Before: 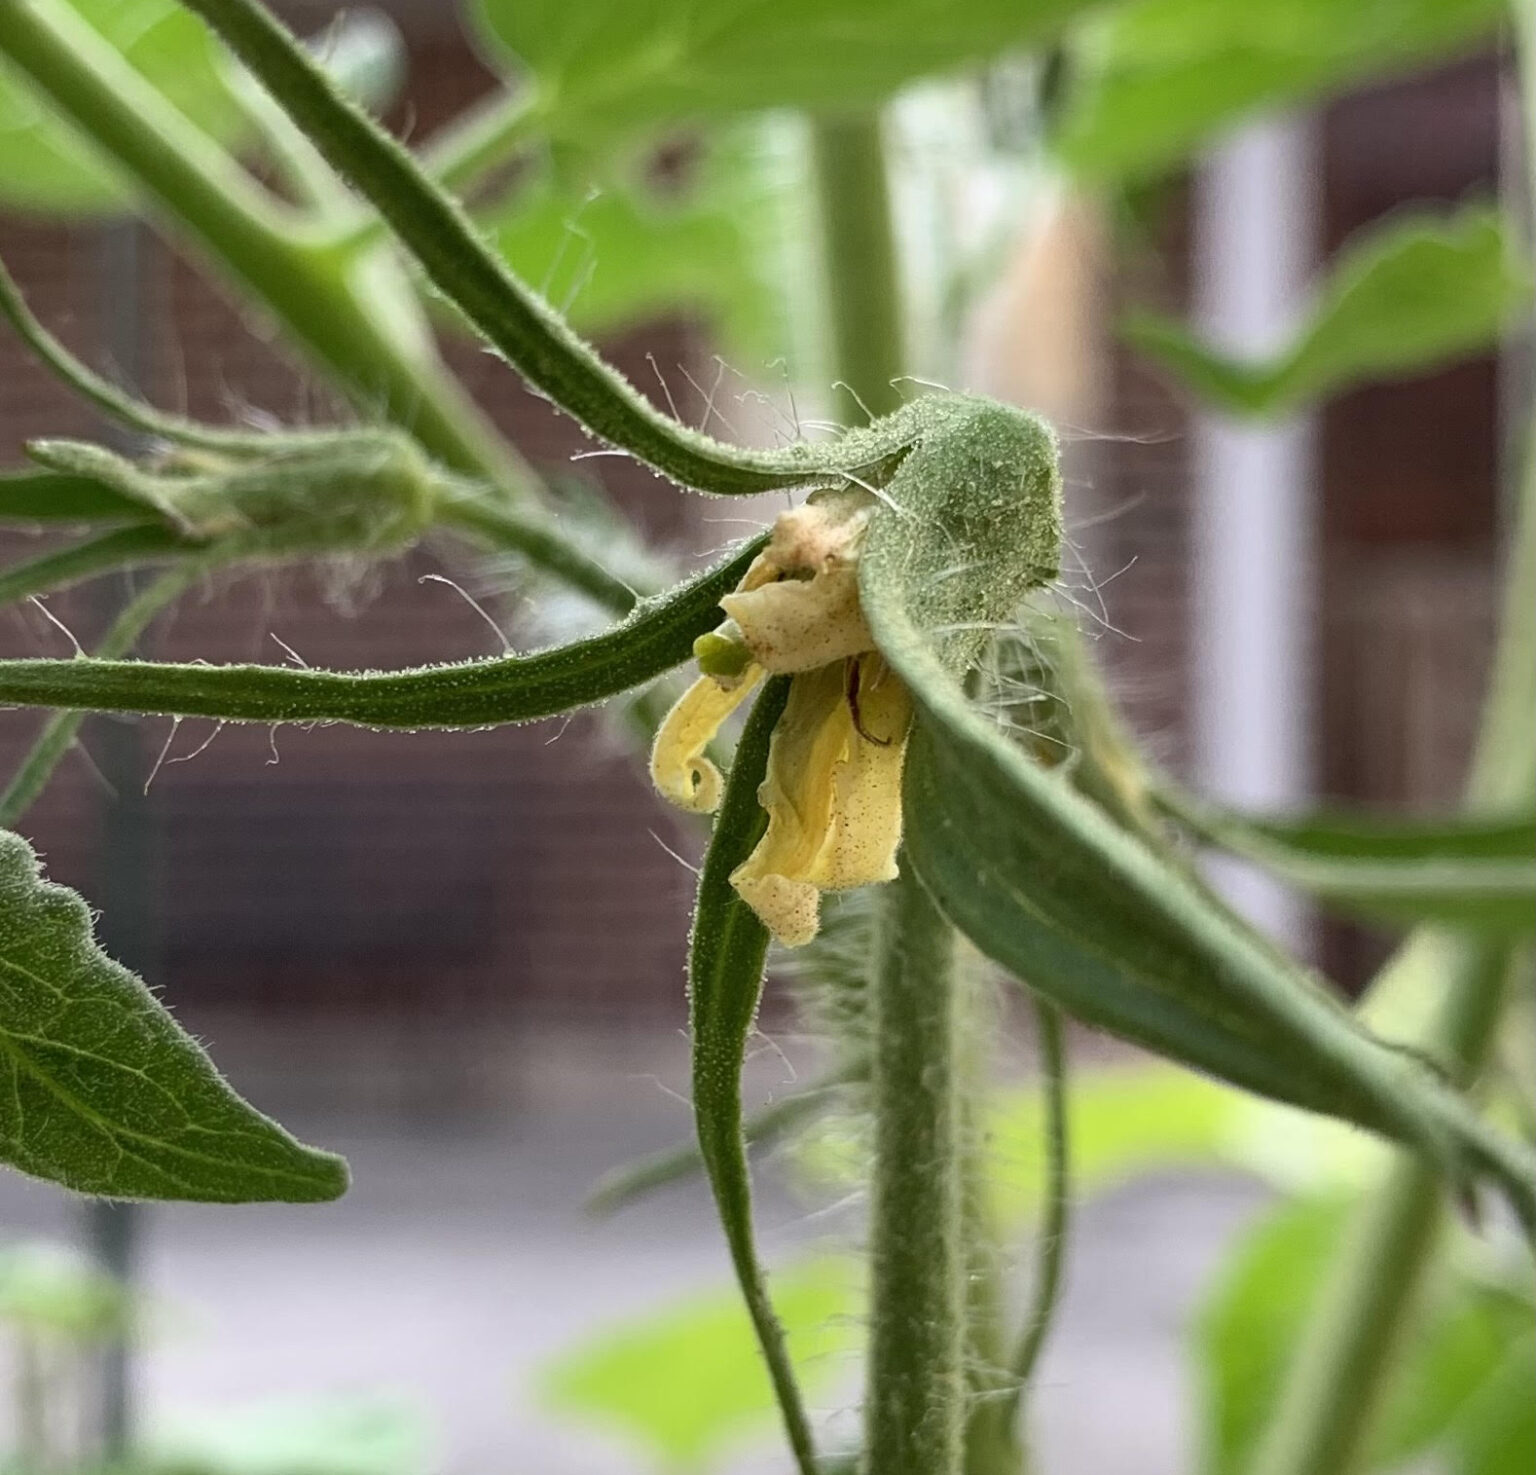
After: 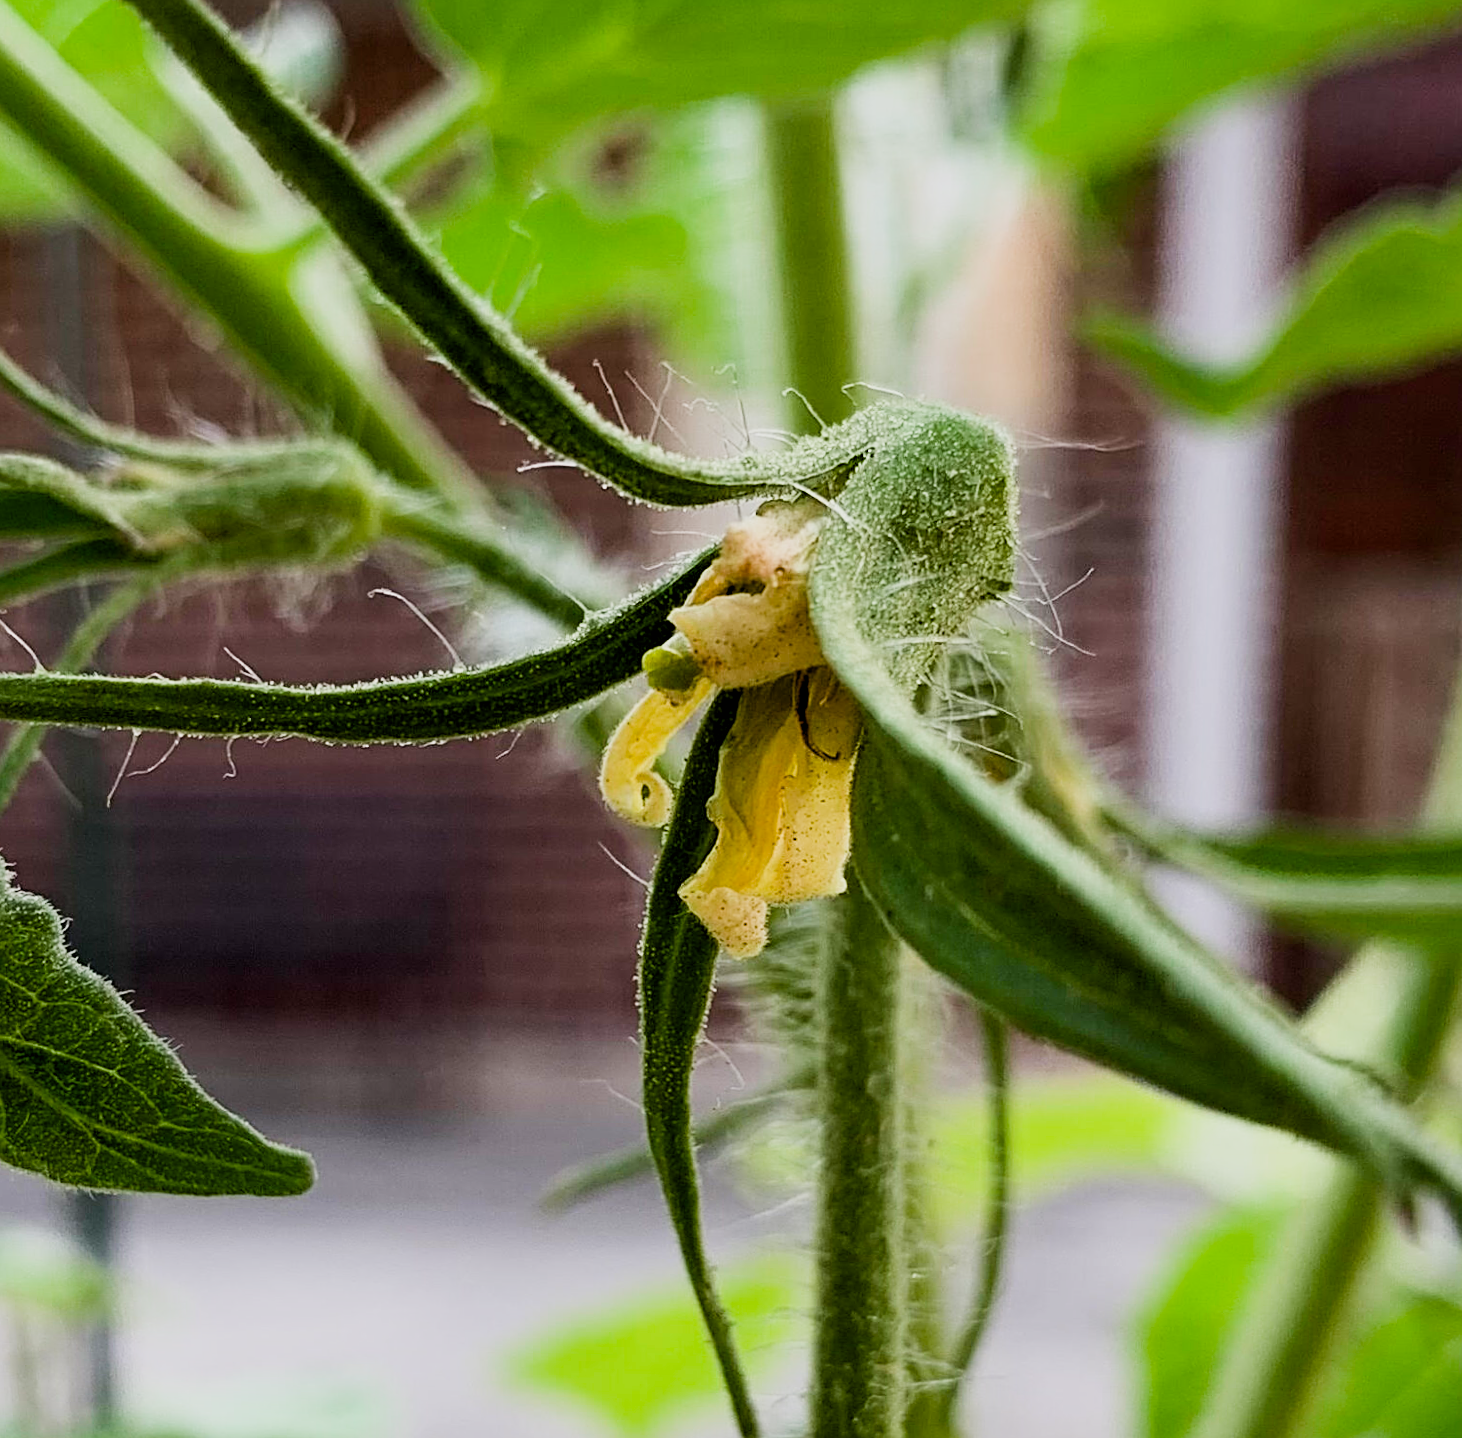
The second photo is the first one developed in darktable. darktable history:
exposure: black level correction 0.009, exposure 0.119 EV, compensate highlight preservation false
sigmoid: on, module defaults
sharpen: on, module defaults
rotate and perspective: rotation 0.074°, lens shift (vertical) 0.096, lens shift (horizontal) -0.041, crop left 0.043, crop right 0.952, crop top 0.024, crop bottom 0.979
